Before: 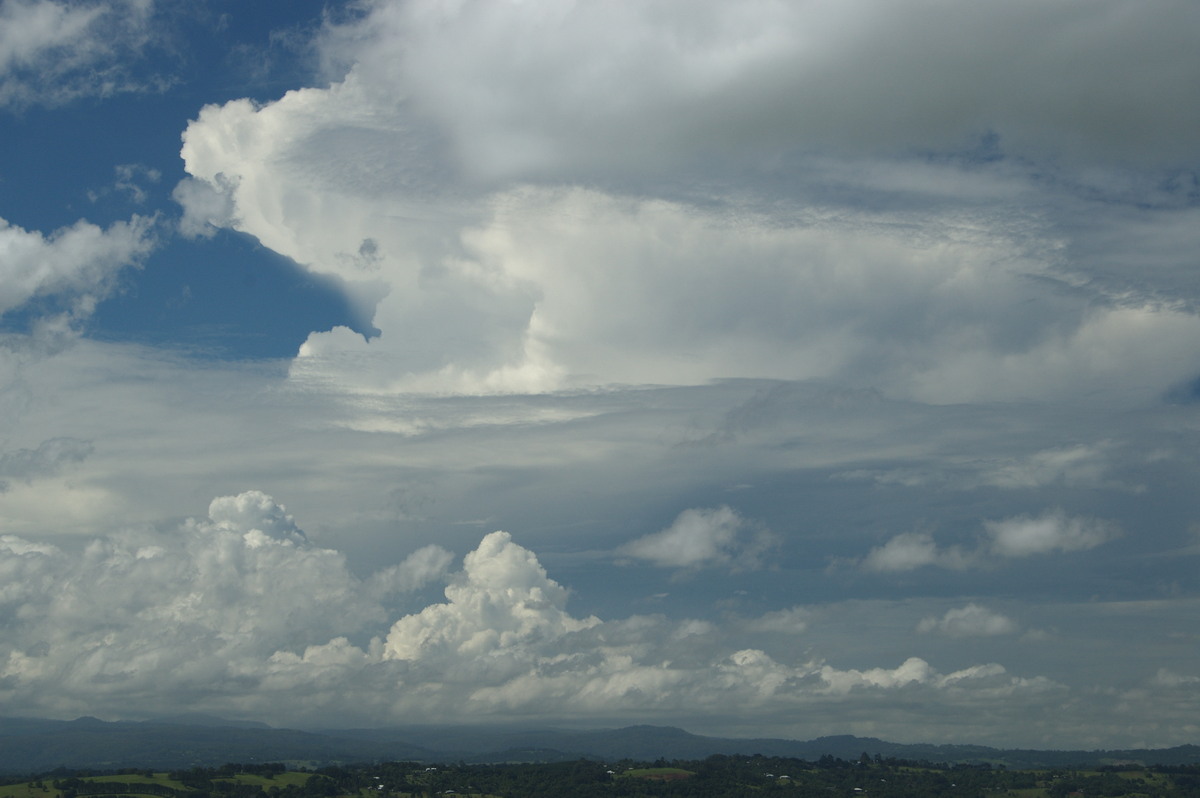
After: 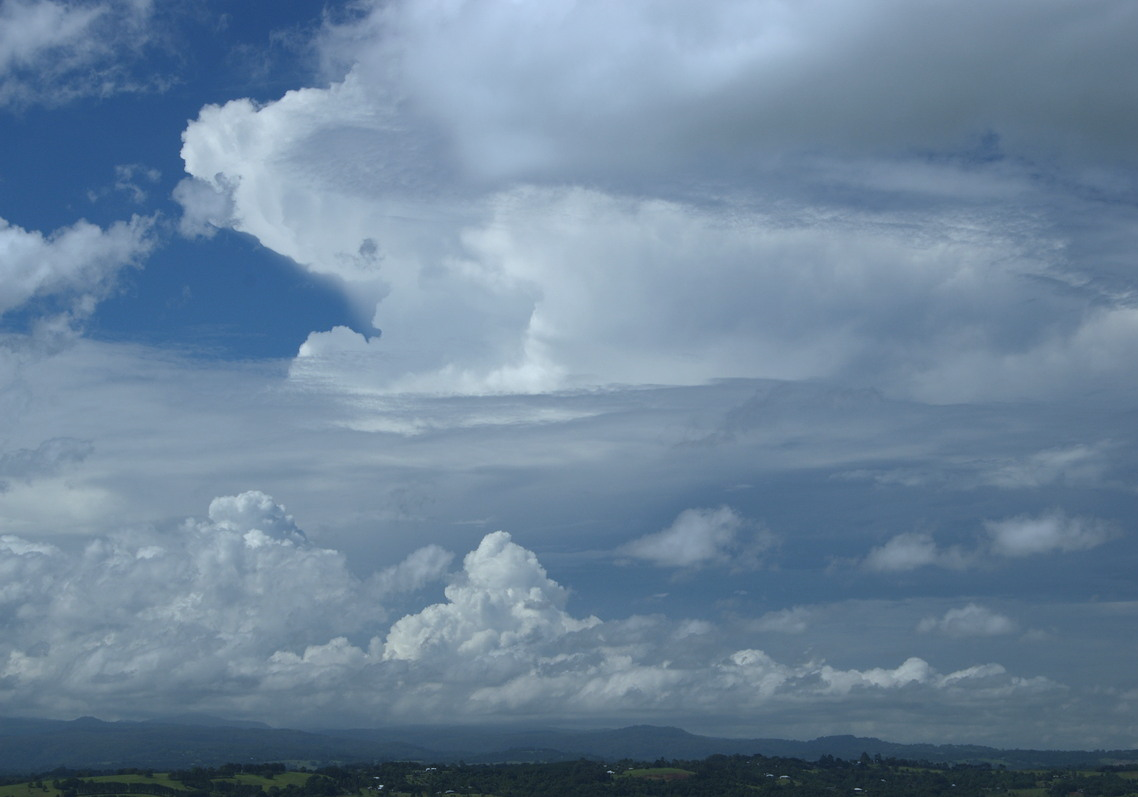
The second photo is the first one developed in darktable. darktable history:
white balance: red 0.926, green 1.003, blue 1.133
crop and rotate: right 5.167%
